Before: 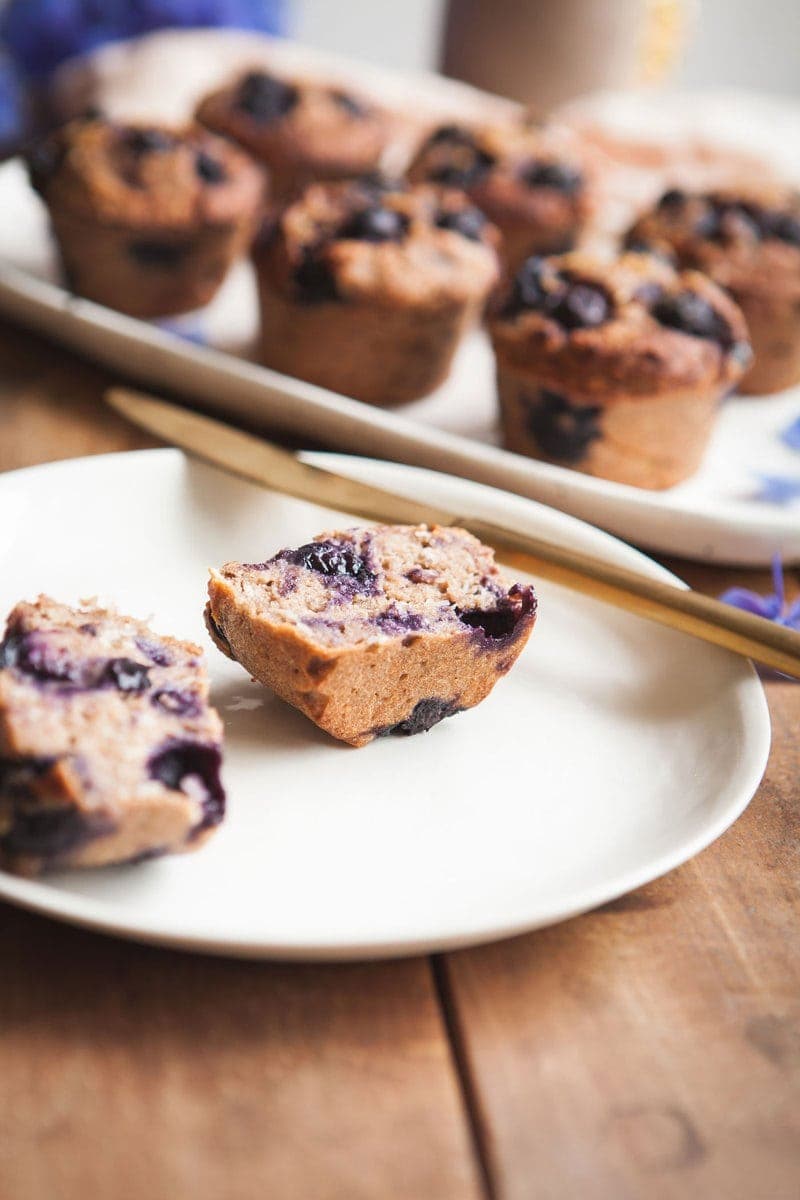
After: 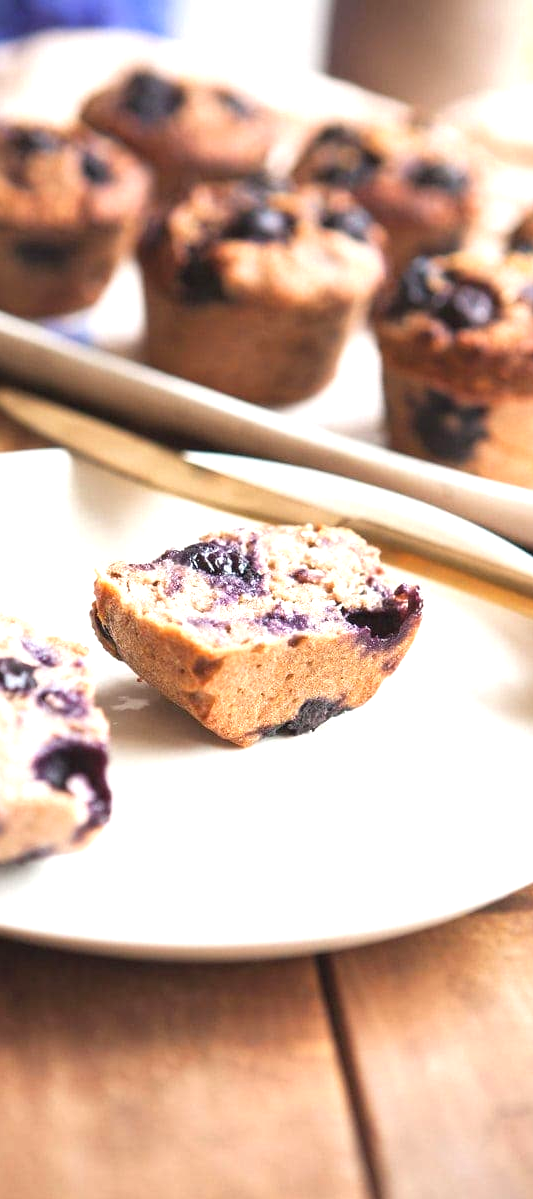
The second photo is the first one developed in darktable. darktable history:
exposure: black level correction 0, exposure 0.7 EV, compensate exposure bias true, compensate highlight preservation false
crop and rotate: left 14.292%, right 19.041%
